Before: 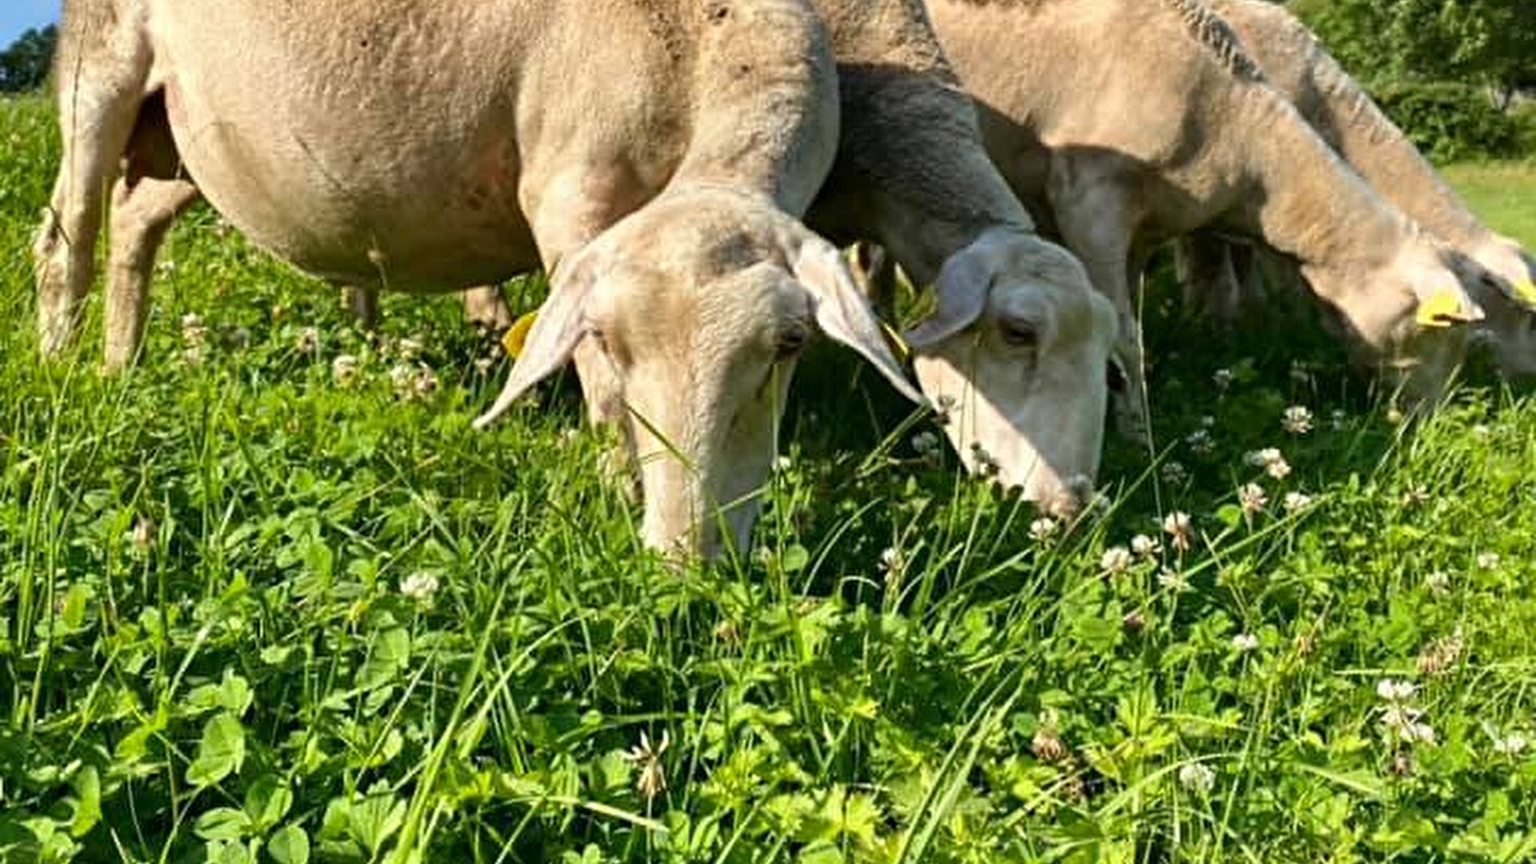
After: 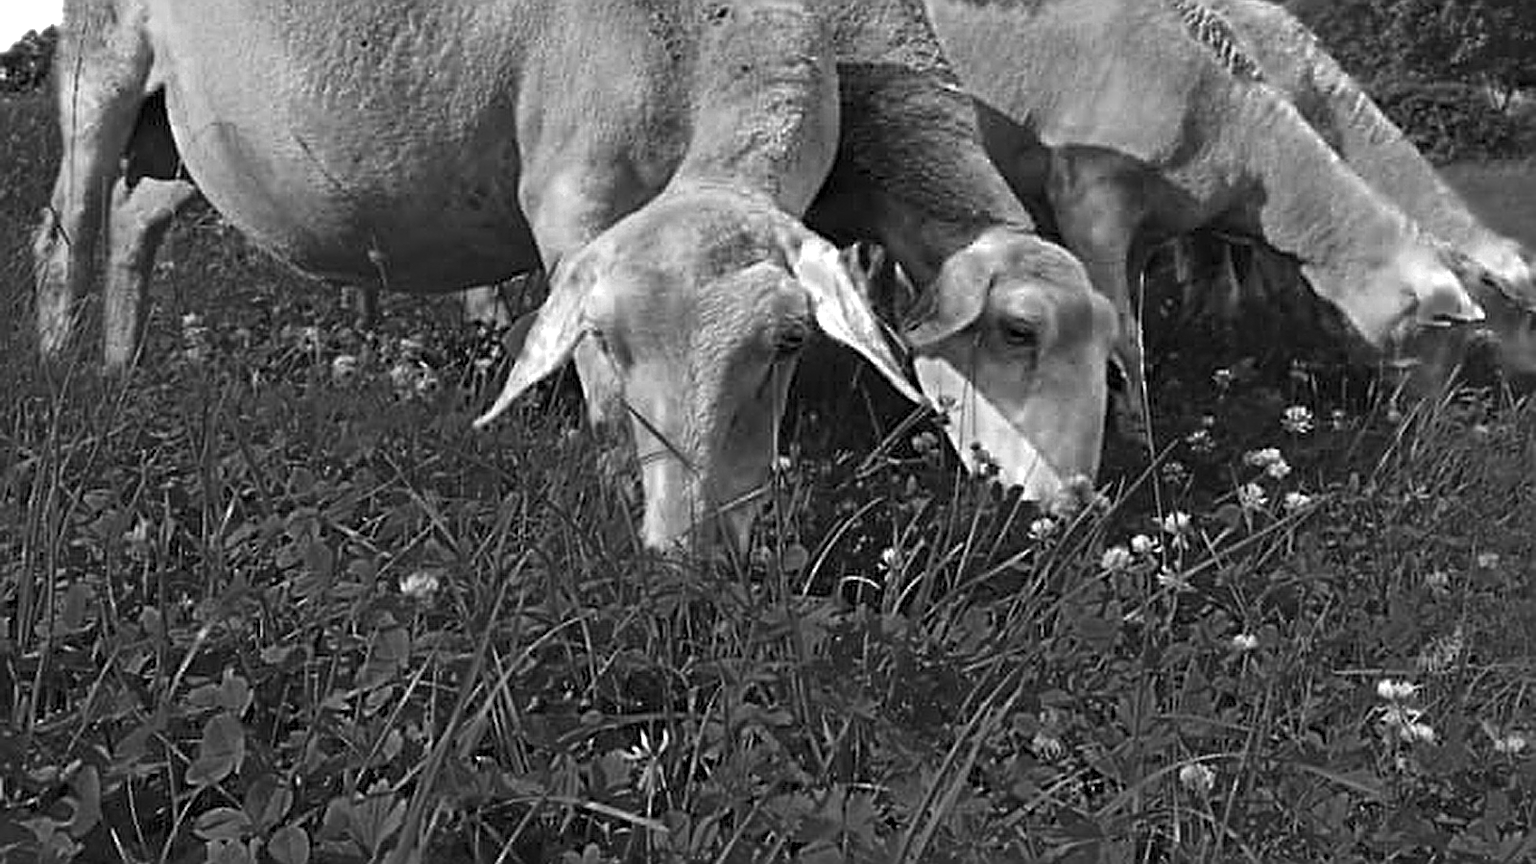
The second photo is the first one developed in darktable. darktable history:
exposure: black level correction 0, exposure 1.1 EV, compensate exposure bias true, compensate highlight preservation false
color zones: curves: ch0 [(0.287, 0.048) (0.493, 0.484) (0.737, 0.816)]; ch1 [(0, 0) (0.143, 0) (0.286, 0) (0.429, 0) (0.571, 0) (0.714, 0) (0.857, 0)]
graduated density: rotation -180°, offset 27.42
sharpen: amount 1
